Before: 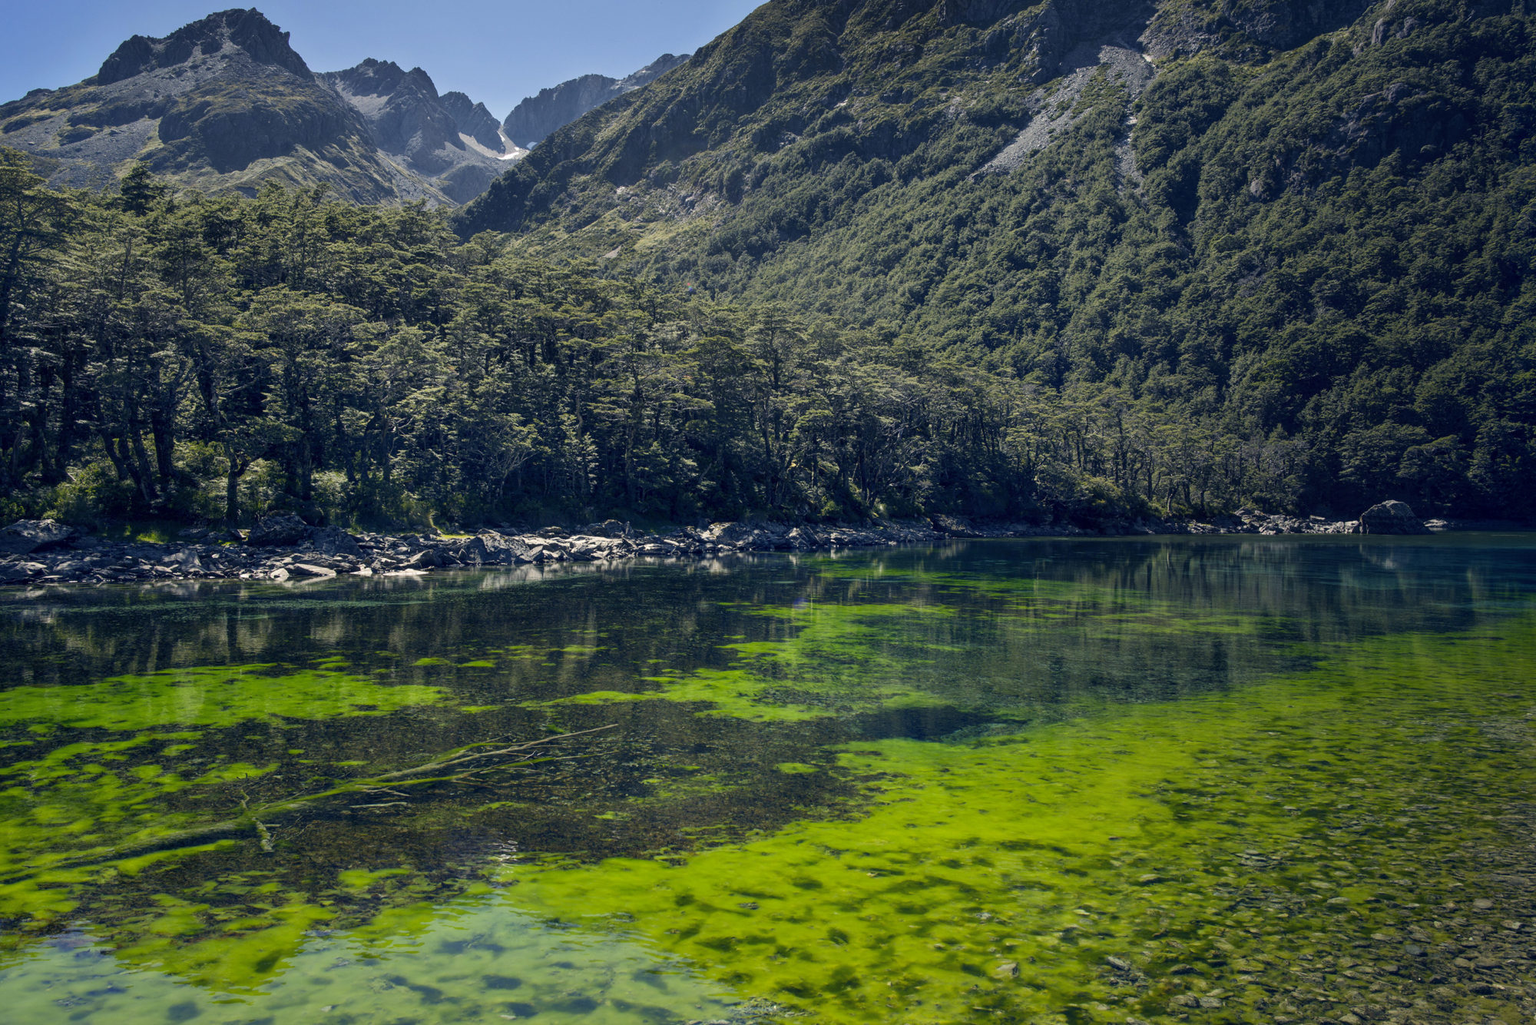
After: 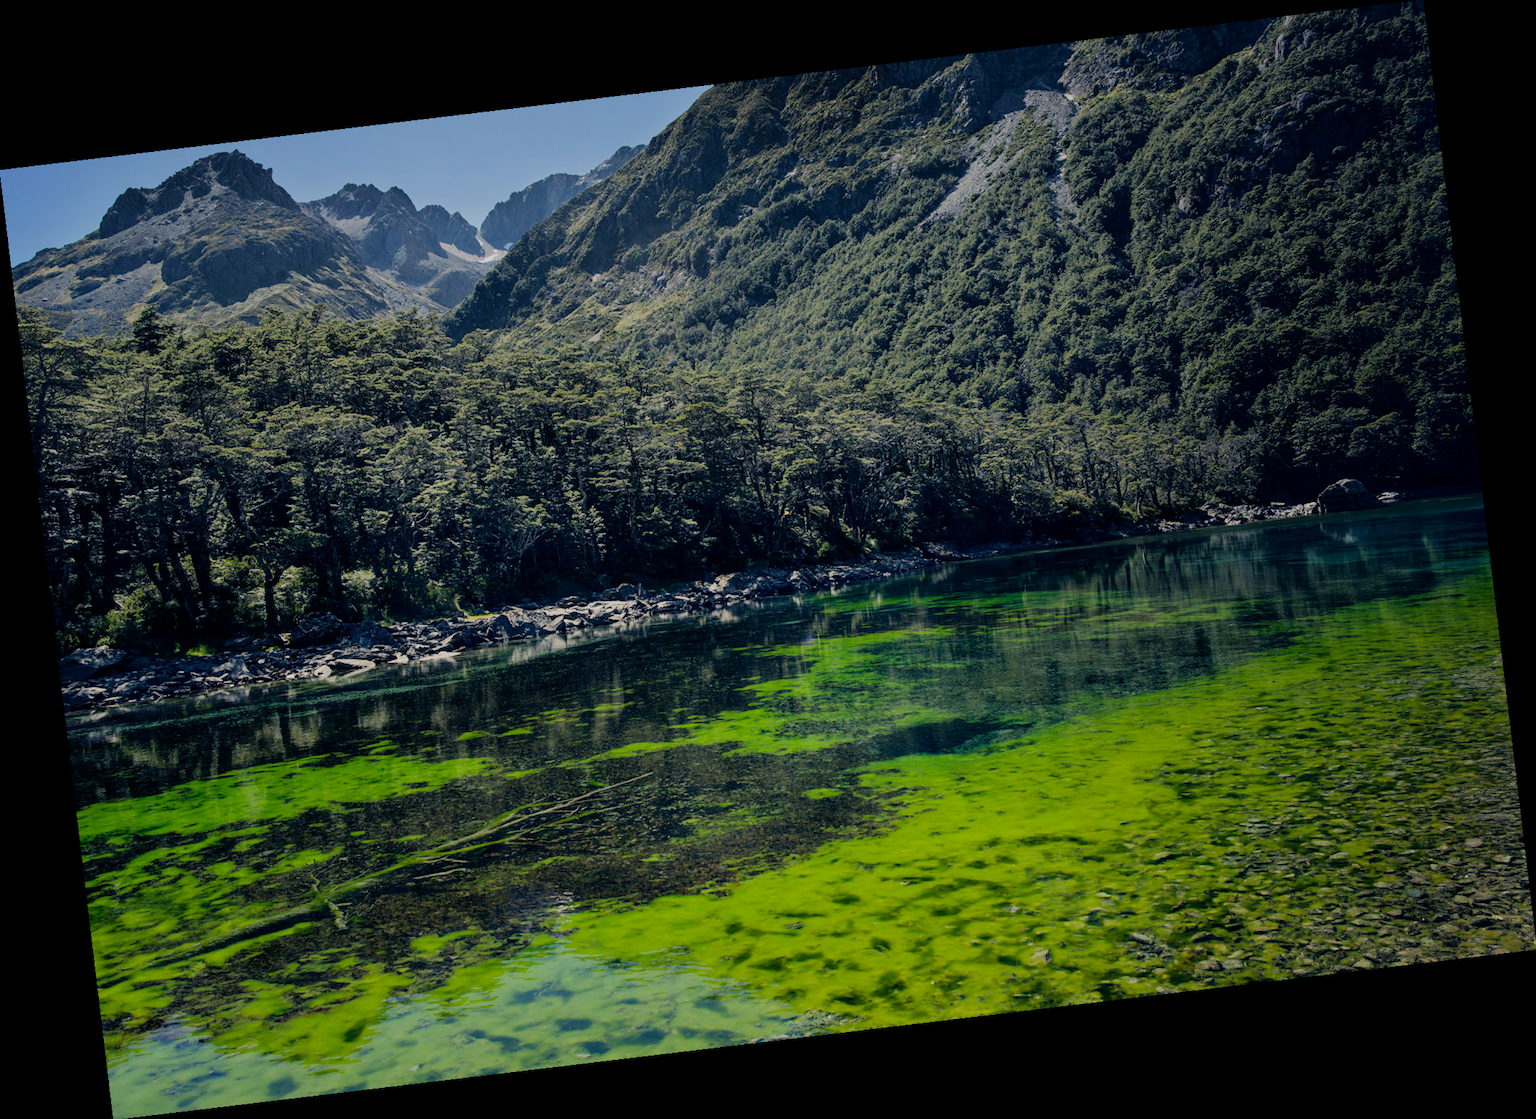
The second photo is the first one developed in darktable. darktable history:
rotate and perspective: rotation -6.83°, automatic cropping off
filmic rgb: black relative exposure -7.15 EV, white relative exposure 5.36 EV, hardness 3.02
tone equalizer: on, module defaults
